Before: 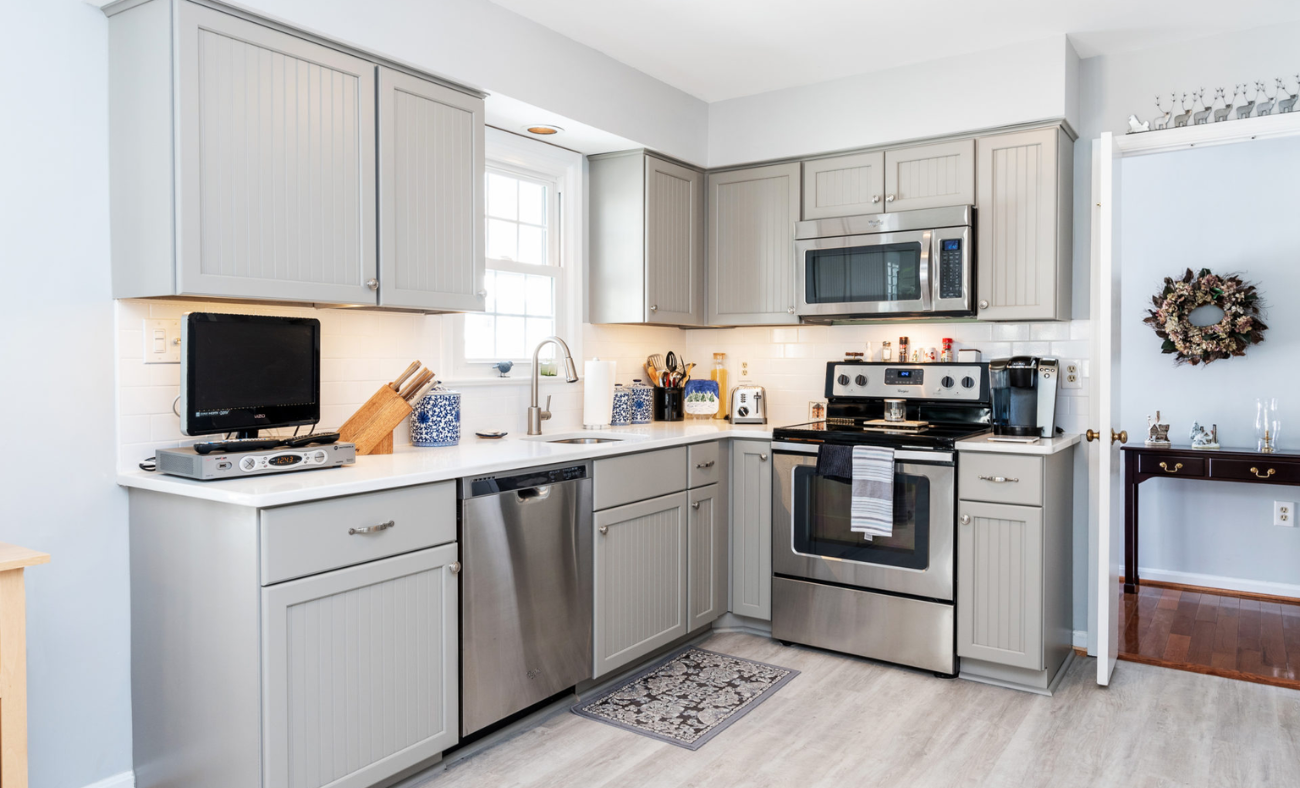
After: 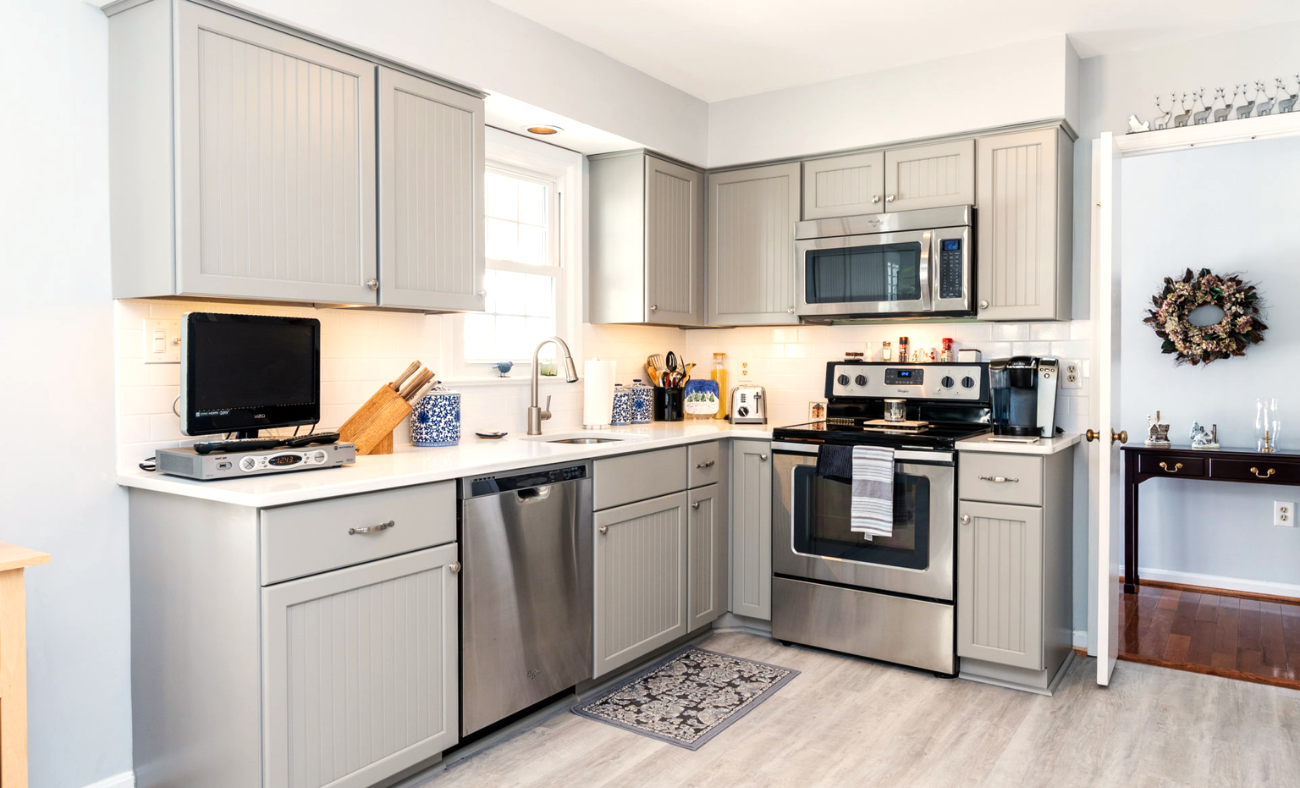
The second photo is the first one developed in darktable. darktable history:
color balance rgb: highlights gain › chroma 2.043%, highlights gain › hue 71.93°, perceptual saturation grading › global saturation 0.97%, global vibrance 25.092%, contrast 9.461%
